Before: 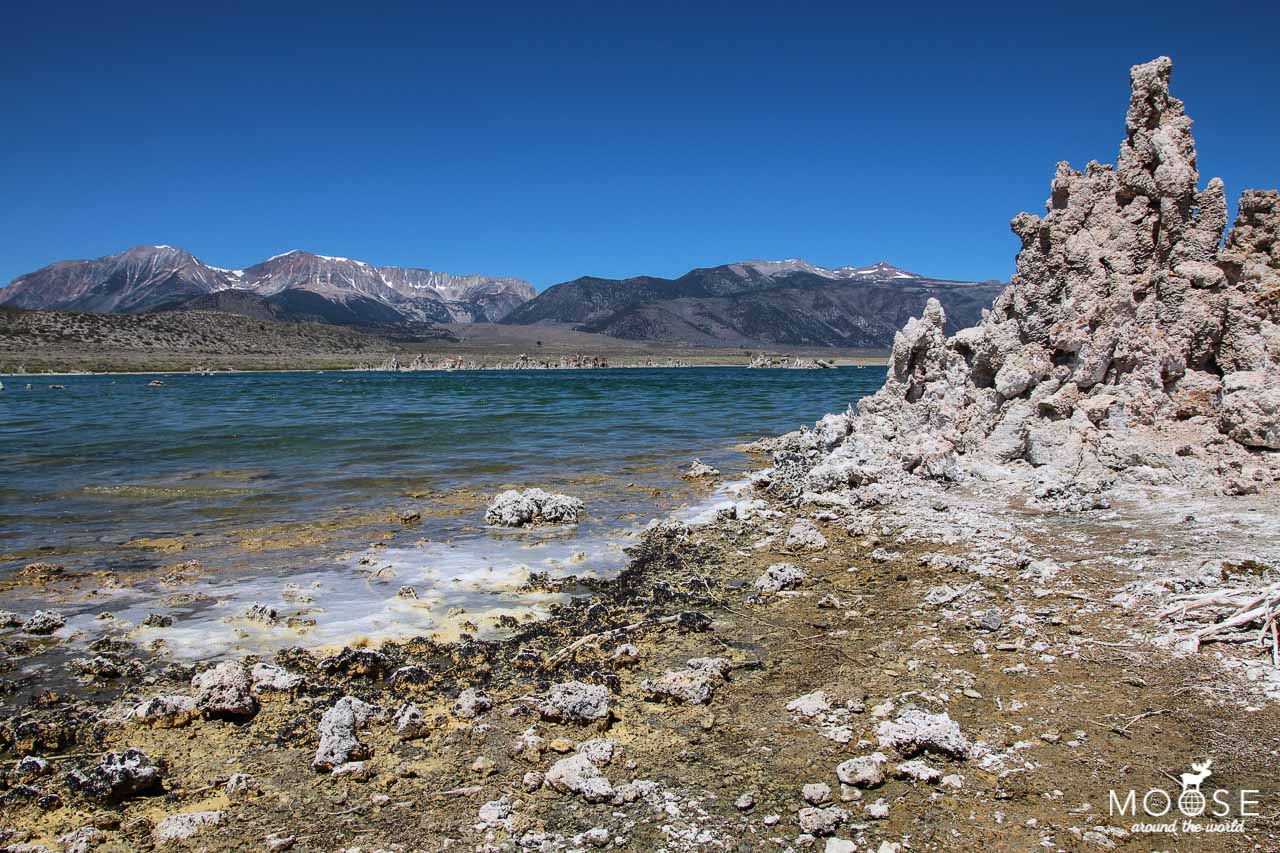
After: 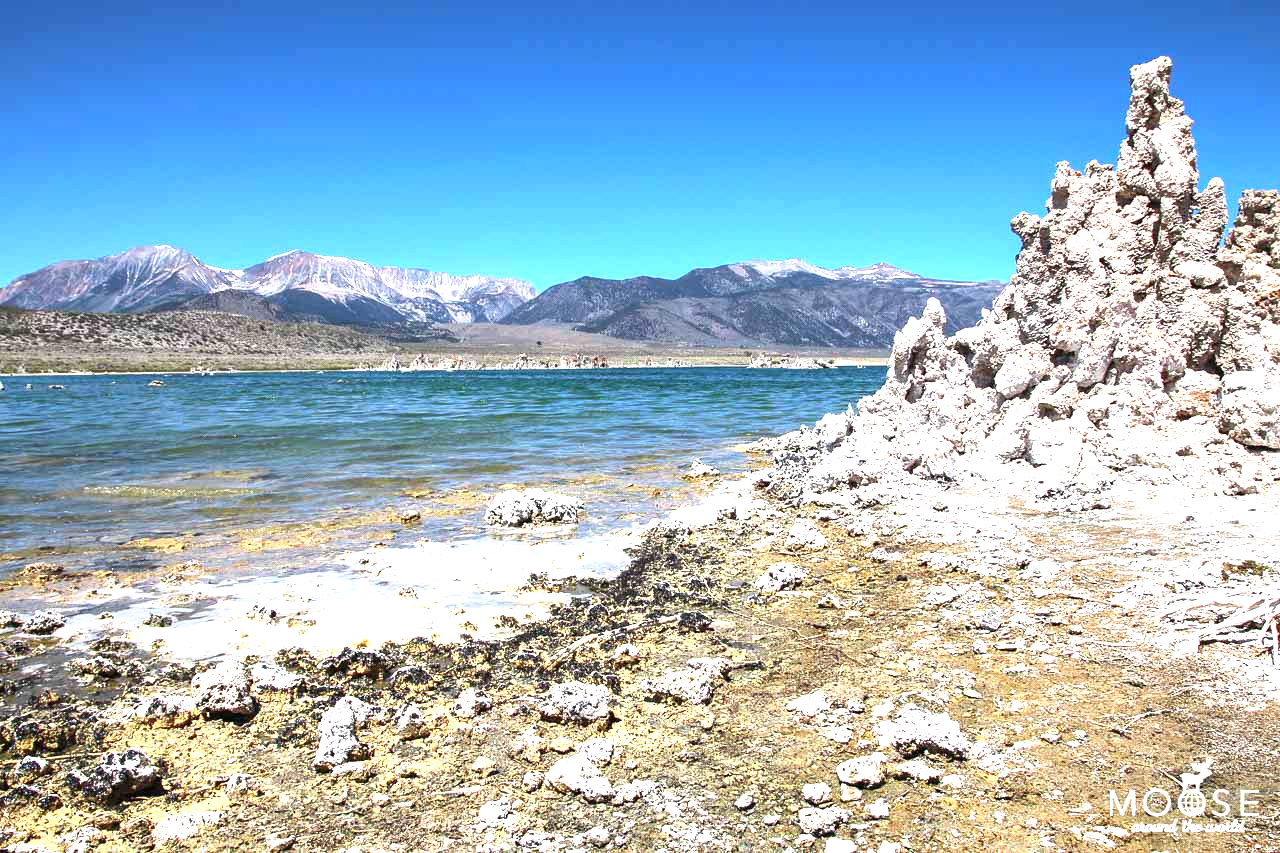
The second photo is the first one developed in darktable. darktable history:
exposure: black level correction 0, exposure 1.67 EV, compensate highlight preservation false
